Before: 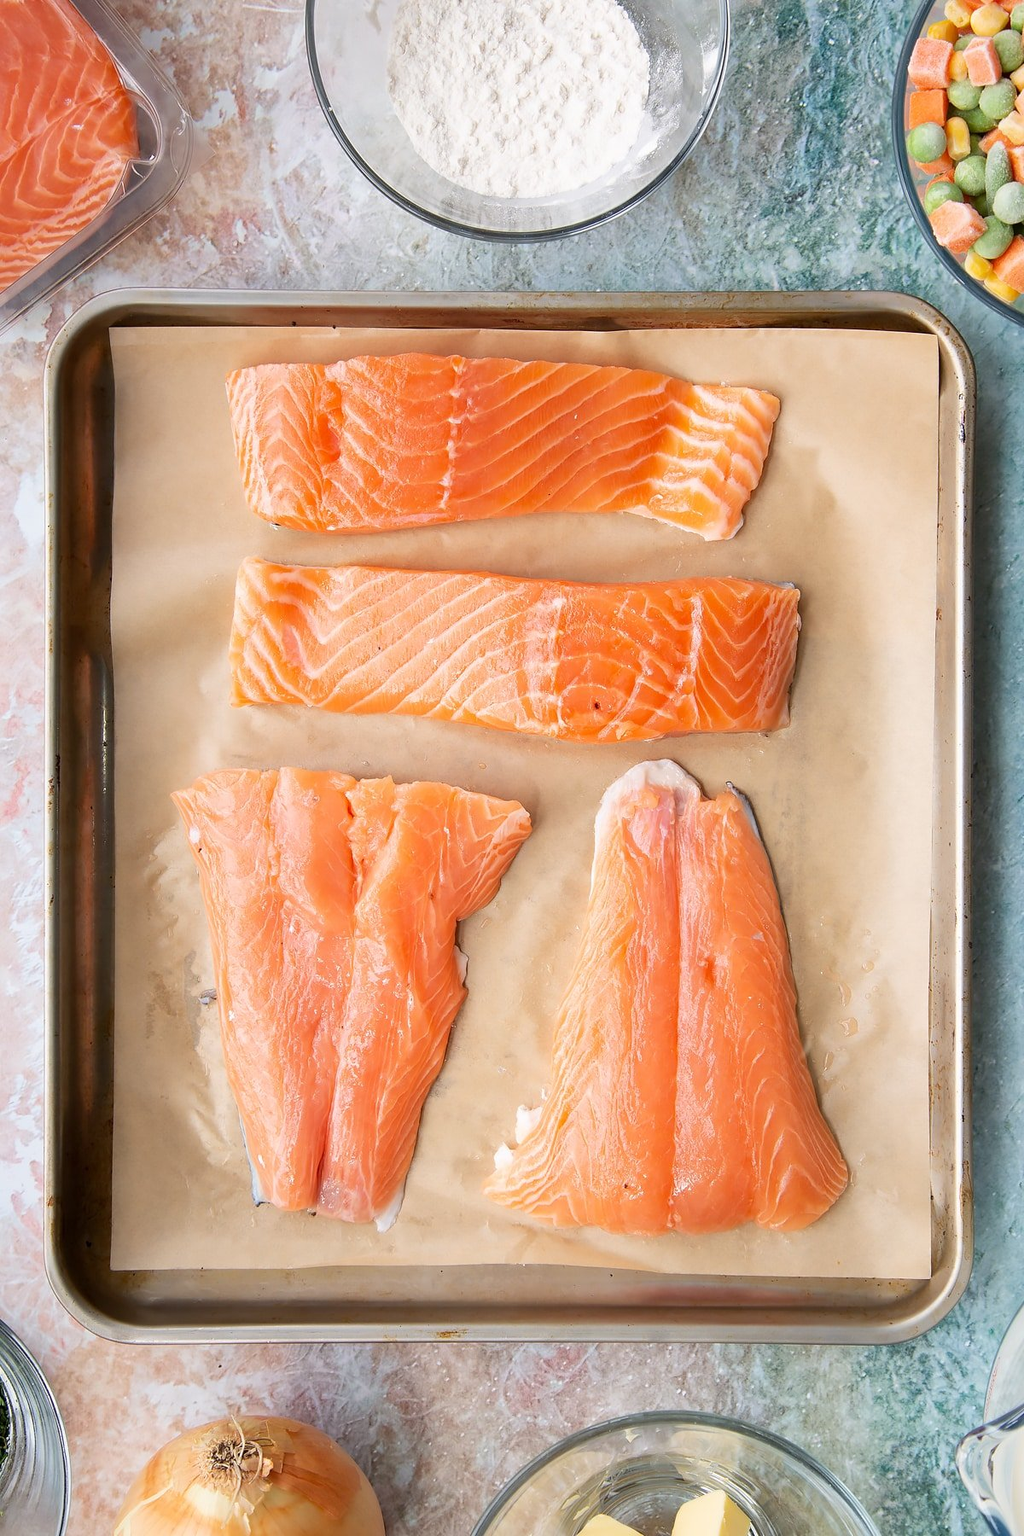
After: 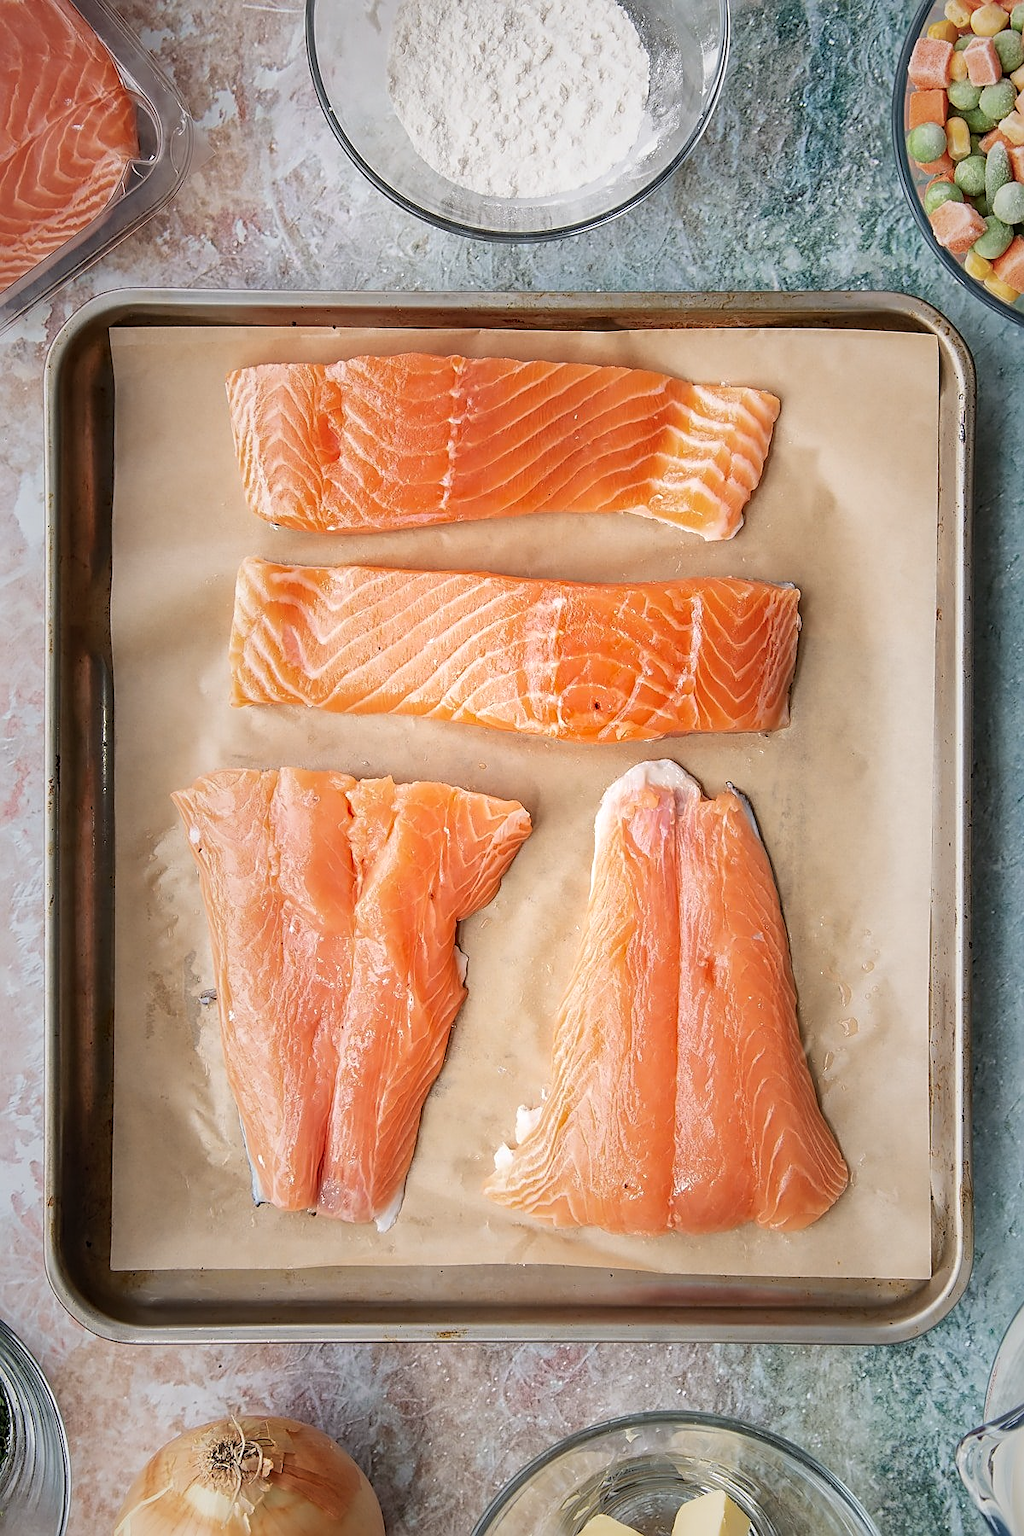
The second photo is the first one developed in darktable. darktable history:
local contrast: on, module defaults
vignetting: fall-off start 17.54%, fall-off radius 137.16%, brightness -0.433, saturation -0.2, width/height ratio 0.617, shape 0.598
sharpen: on, module defaults
